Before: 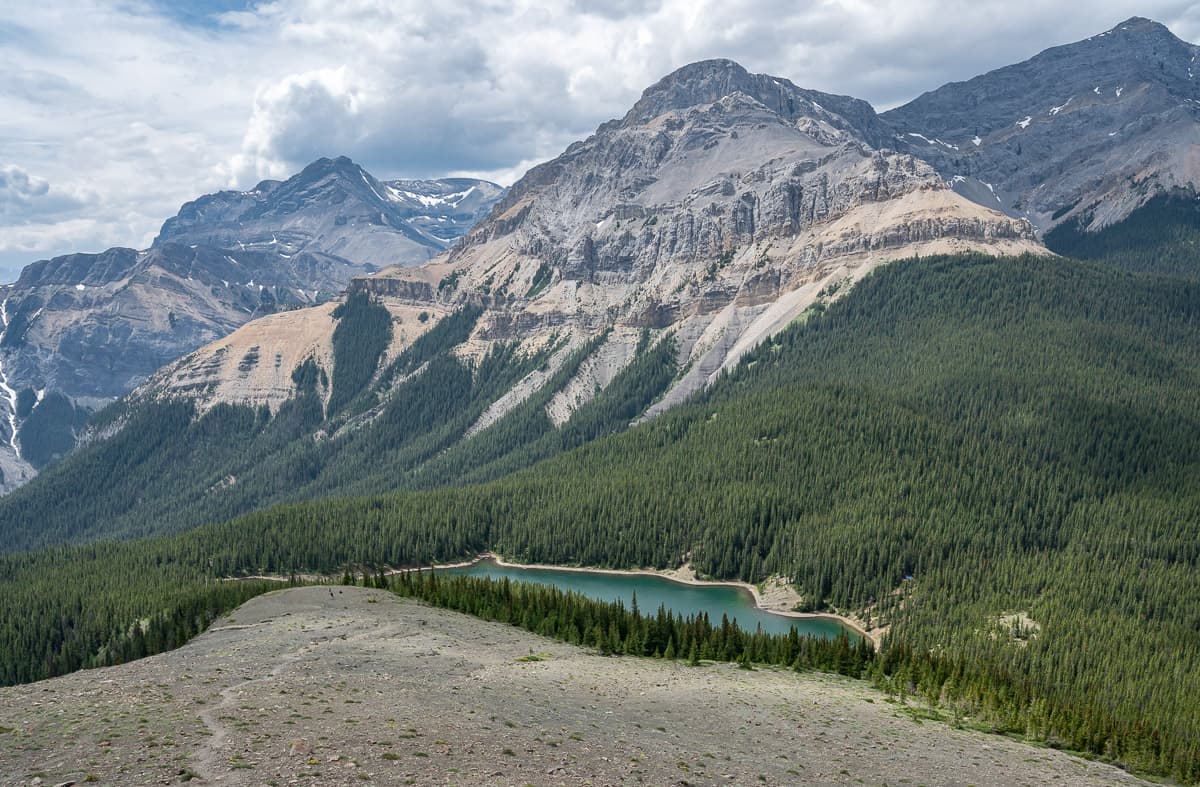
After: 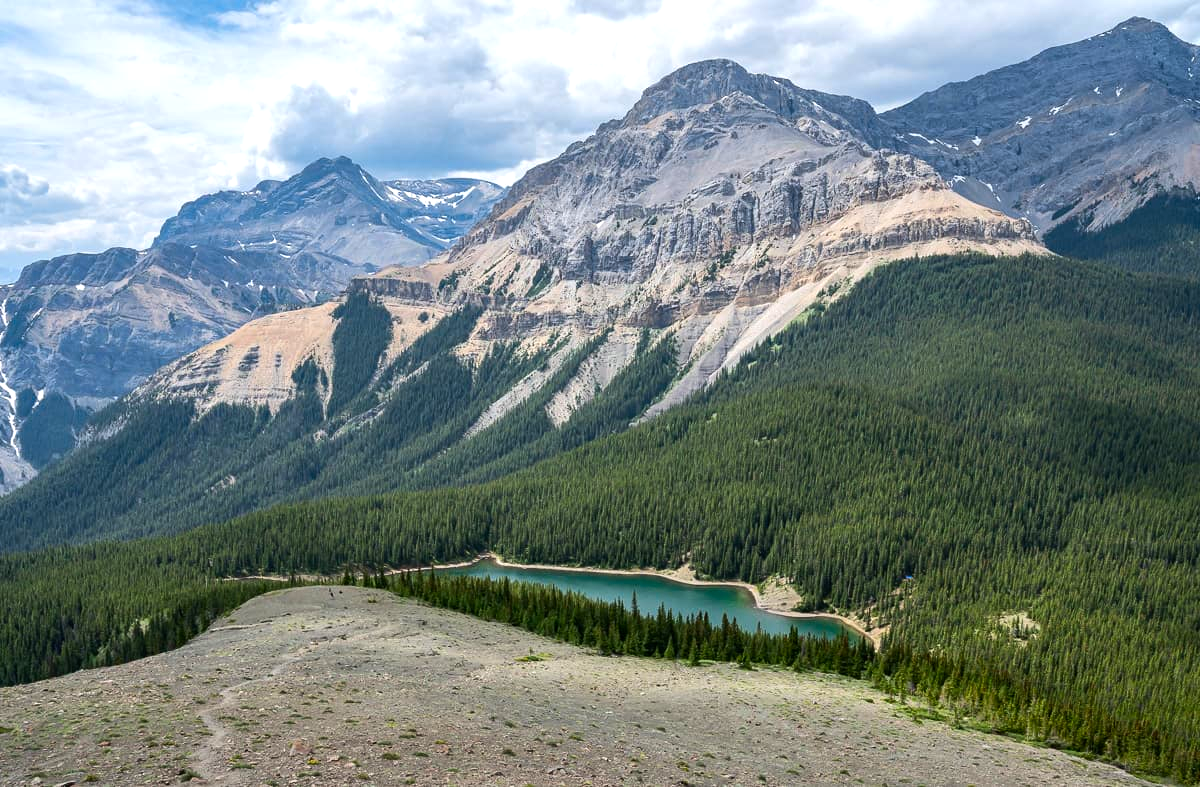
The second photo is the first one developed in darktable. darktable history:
tone equalizer: -8 EV -0.417 EV, -7 EV -0.389 EV, -6 EV -0.333 EV, -5 EV -0.222 EV, -3 EV 0.222 EV, -2 EV 0.333 EV, -1 EV 0.389 EV, +0 EV 0.417 EV, edges refinement/feathering 500, mask exposure compensation -1.57 EV, preserve details no
color correction: saturation 1.34
